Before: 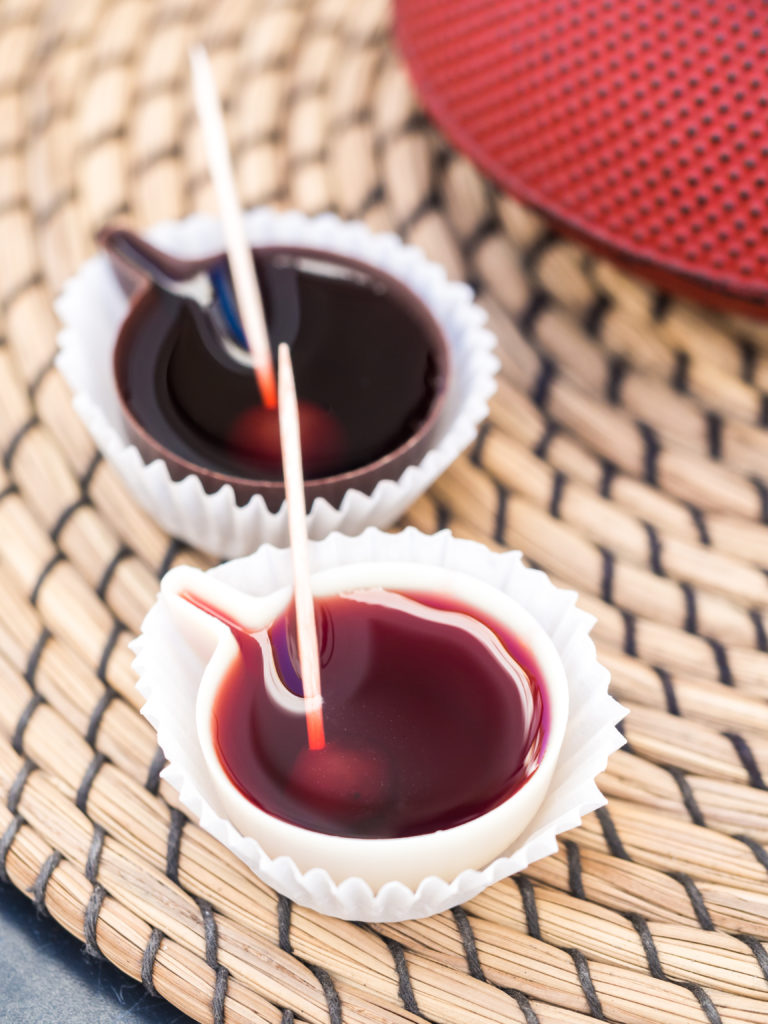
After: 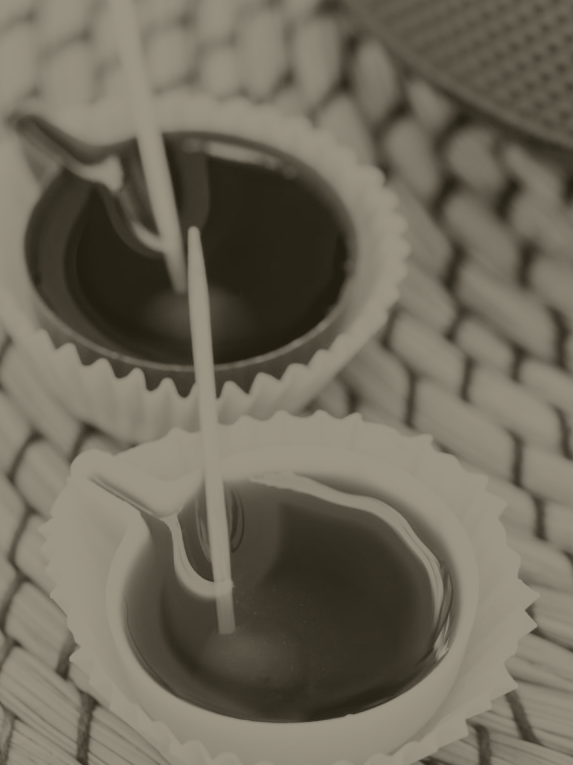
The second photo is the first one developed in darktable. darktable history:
colorize: hue 41.44°, saturation 22%, source mix 60%, lightness 10.61%
crop and rotate: left 11.831%, top 11.346%, right 13.429%, bottom 13.899%
filmic rgb: black relative exposure -7.65 EV, white relative exposure 4.56 EV, hardness 3.61
